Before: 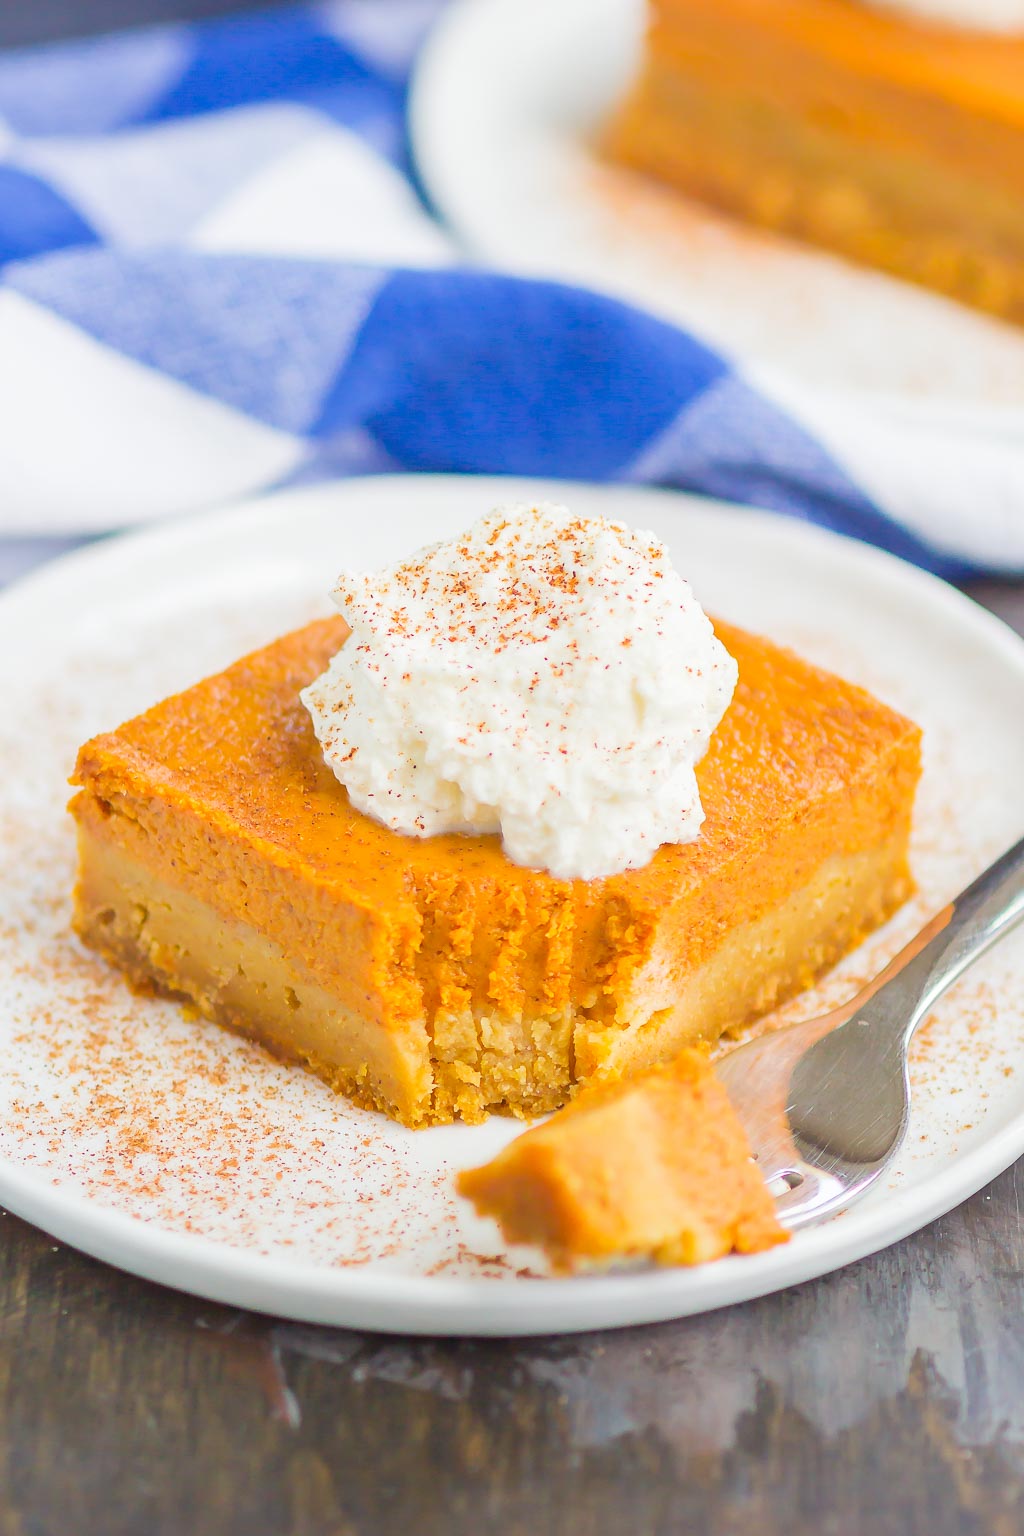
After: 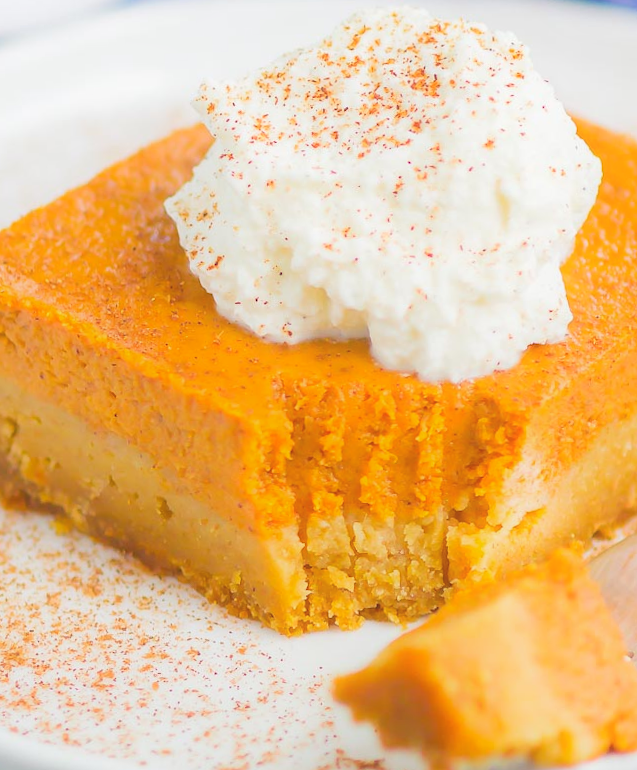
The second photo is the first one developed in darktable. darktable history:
crop: left 13.312%, top 31.28%, right 24.627%, bottom 15.582%
contrast equalizer: y [[0.46, 0.454, 0.451, 0.451, 0.455, 0.46], [0.5 ×6], [0.5 ×6], [0 ×6], [0 ×6]]
rotate and perspective: rotation -1.42°, crop left 0.016, crop right 0.984, crop top 0.035, crop bottom 0.965
